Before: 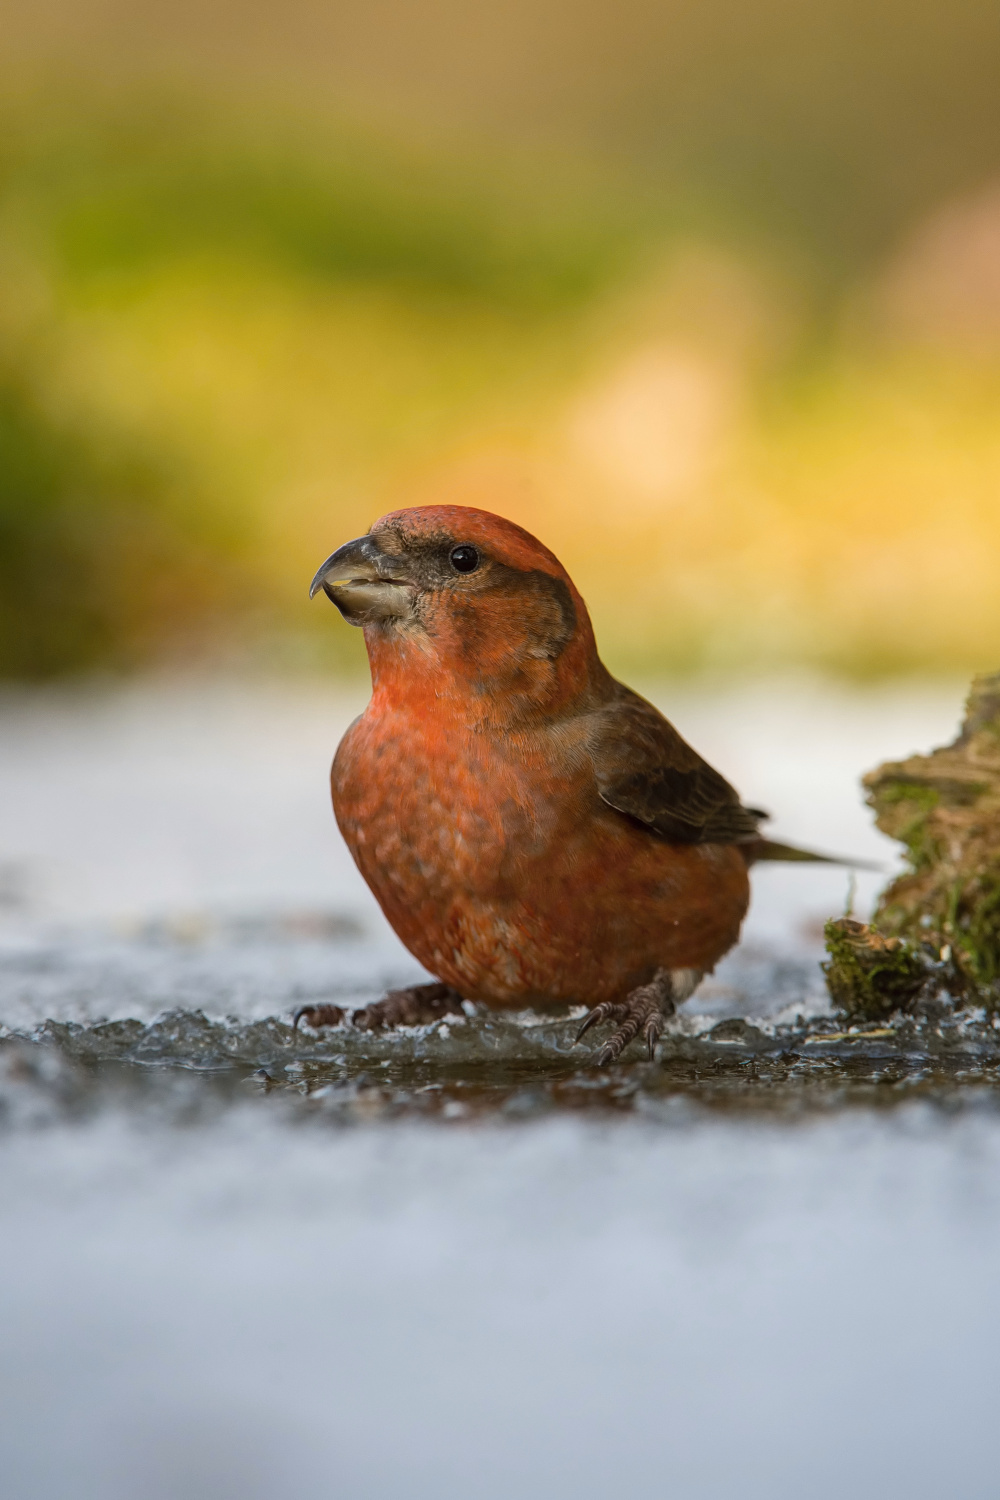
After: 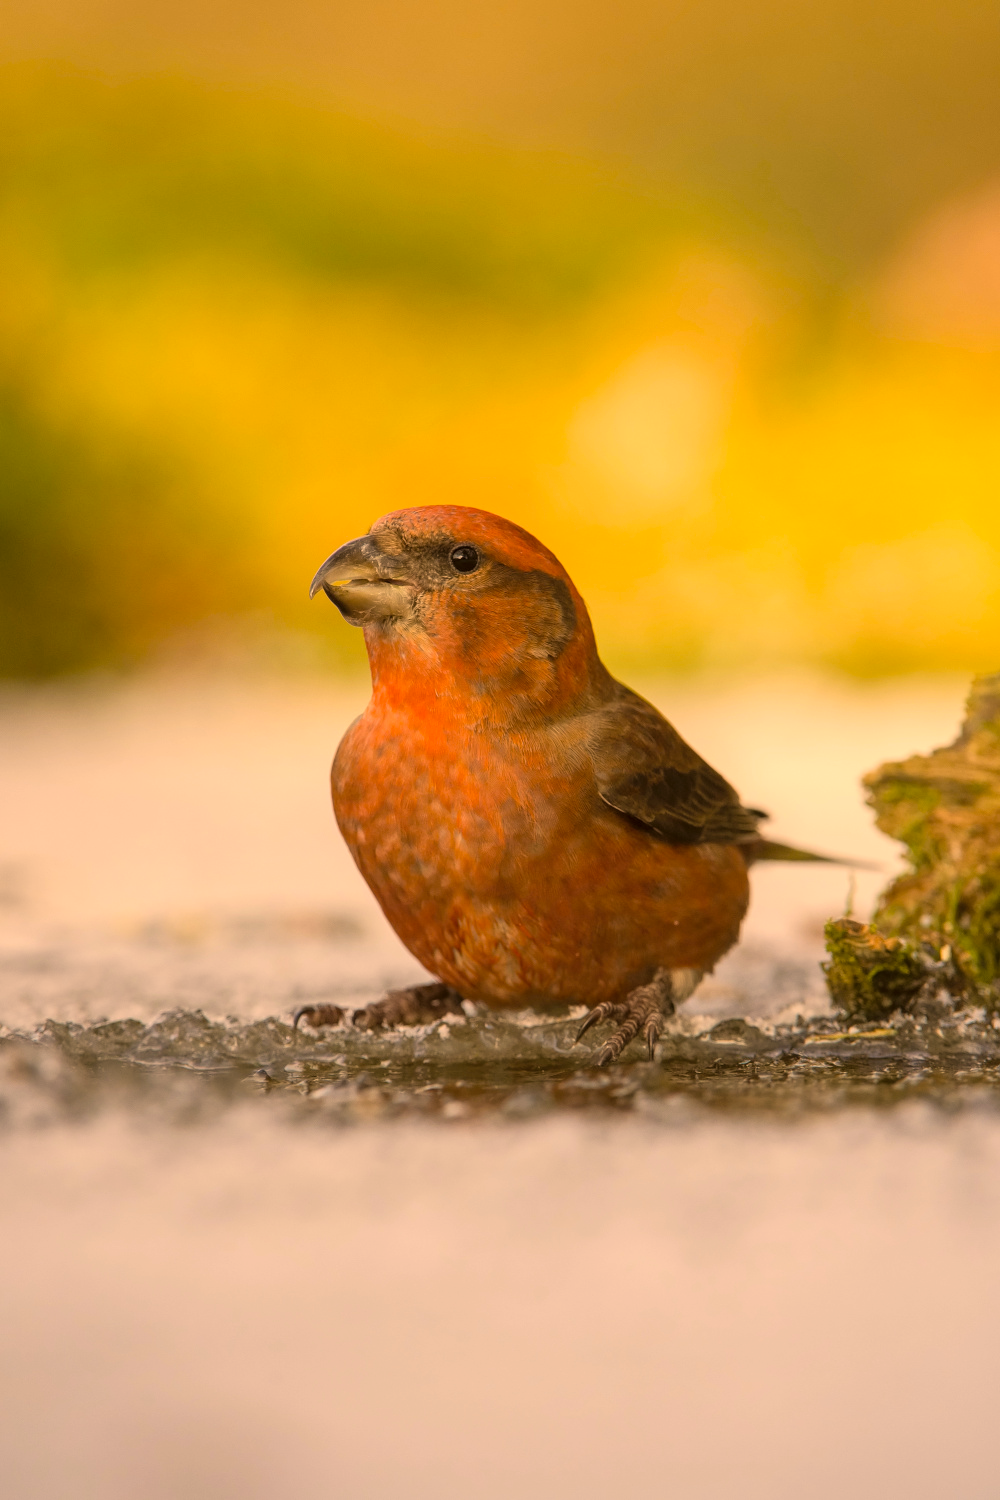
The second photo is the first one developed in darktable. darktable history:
contrast brightness saturation: brightness 0.149
color correction: highlights a* 18.02, highlights b* 35.05, shadows a* 1.89, shadows b* 6.65, saturation 1.02
